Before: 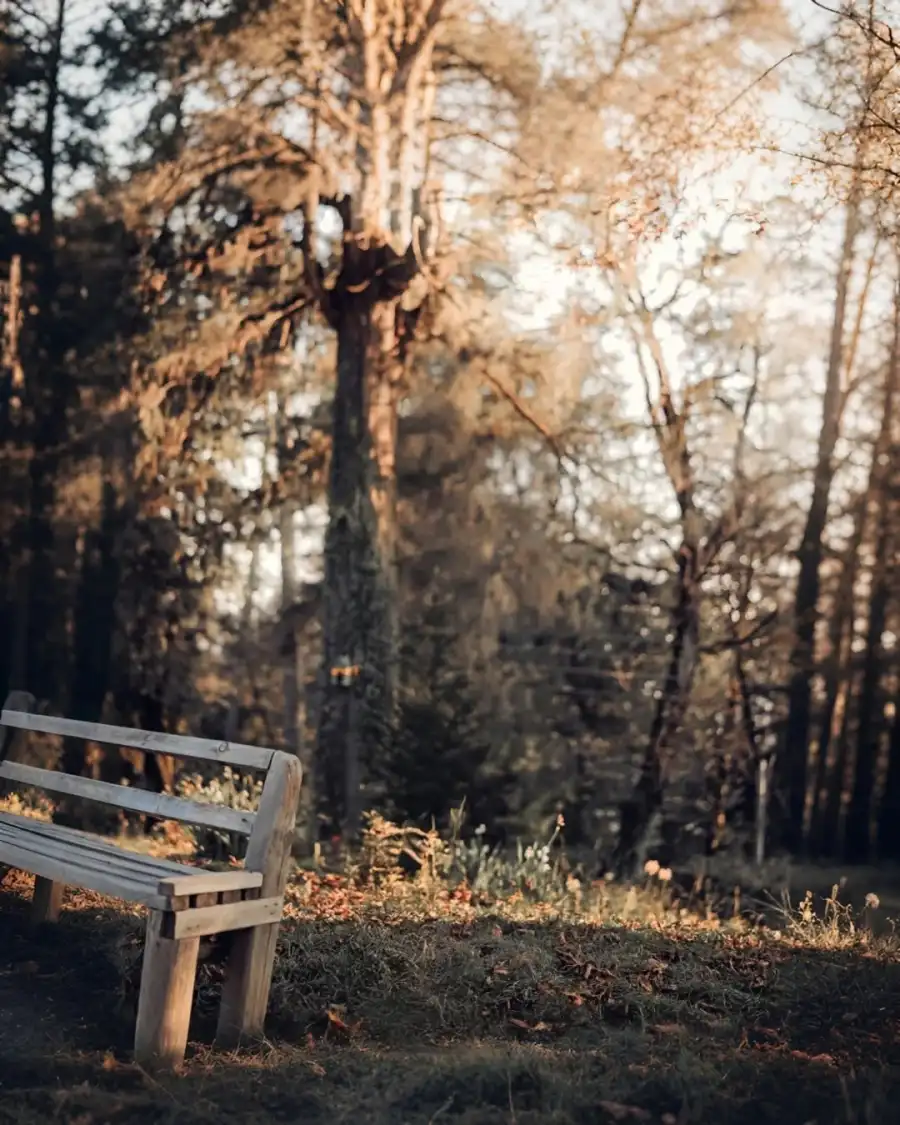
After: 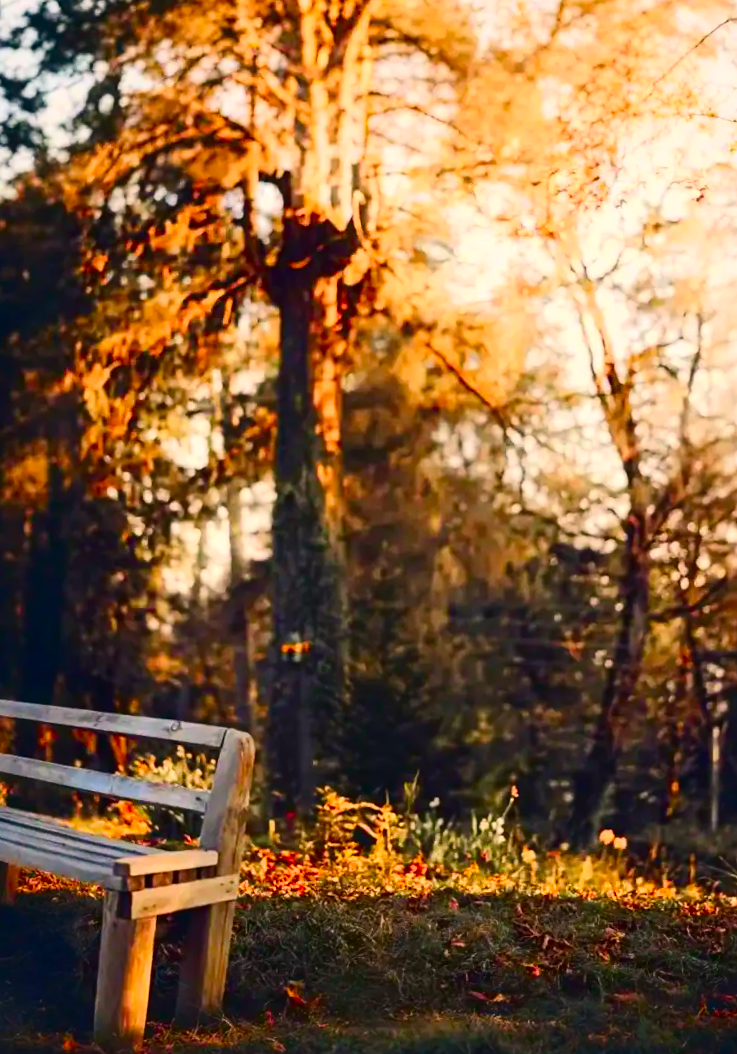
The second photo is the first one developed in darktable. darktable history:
color balance rgb: global offset › luminance 0.474%, linear chroma grading › global chroma 9.878%, perceptual saturation grading › global saturation 20.46%, perceptual saturation grading › highlights -19.93%, perceptual saturation grading › shadows 29.979%, global vibrance 20%
color correction: highlights a* 5.83, highlights b* 4.72
crop and rotate: angle 1.32°, left 4.527%, top 0.969%, right 11.172%, bottom 2.663%
contrast brightness saturation: contrast 0.27, brightness 0.013, saturation 0.863
